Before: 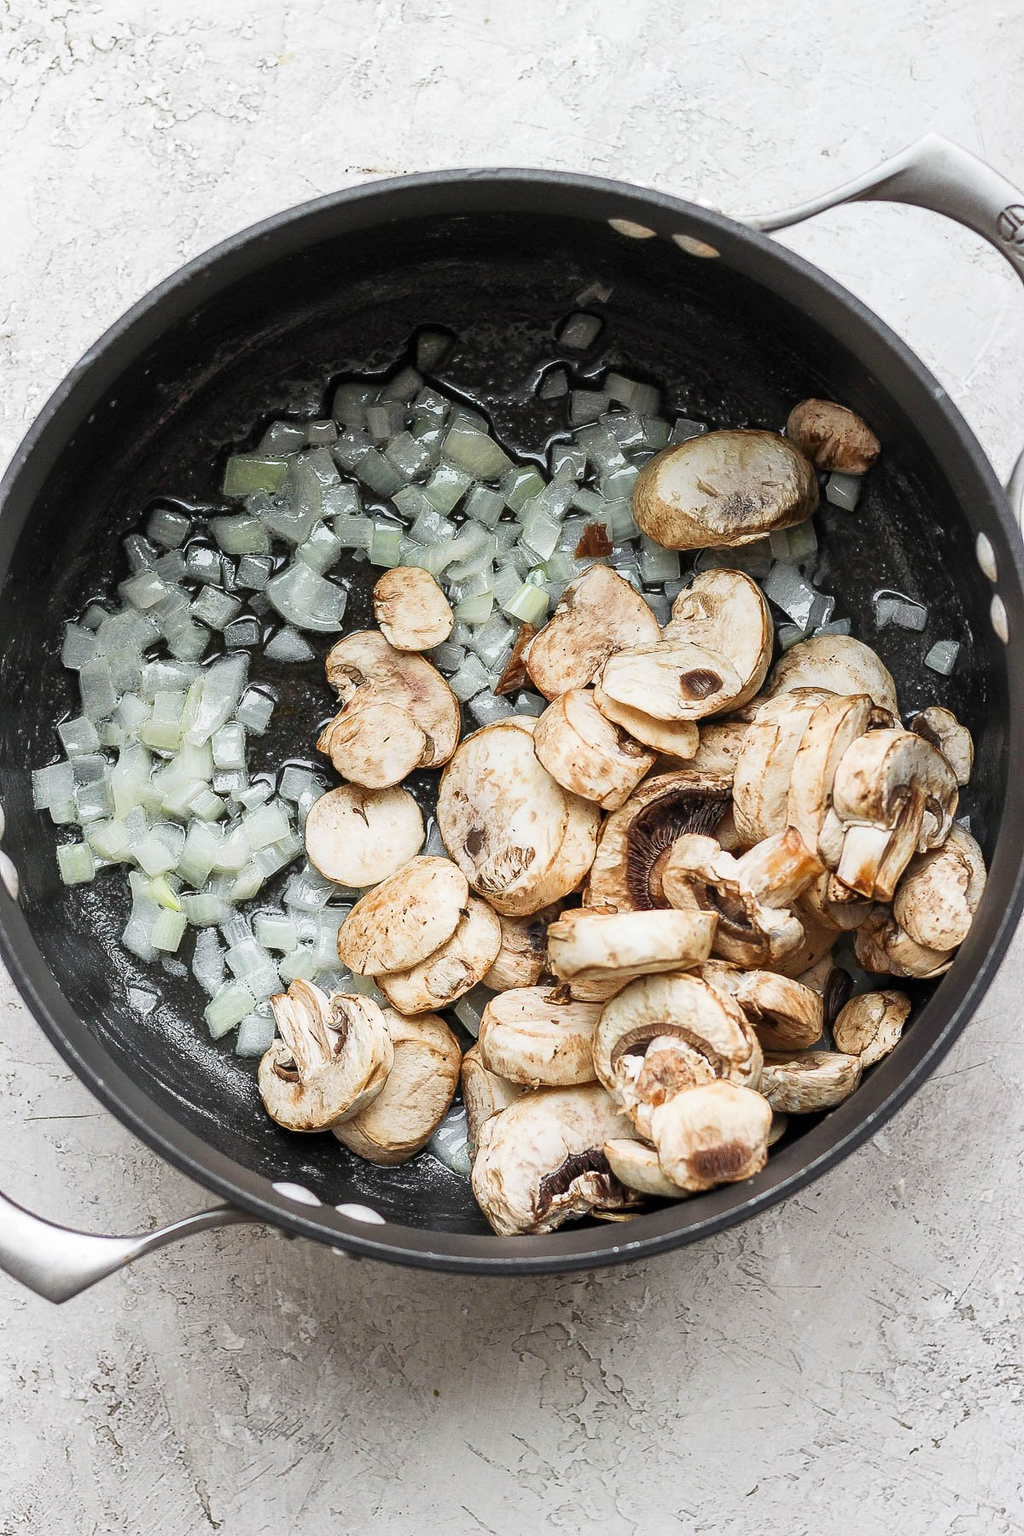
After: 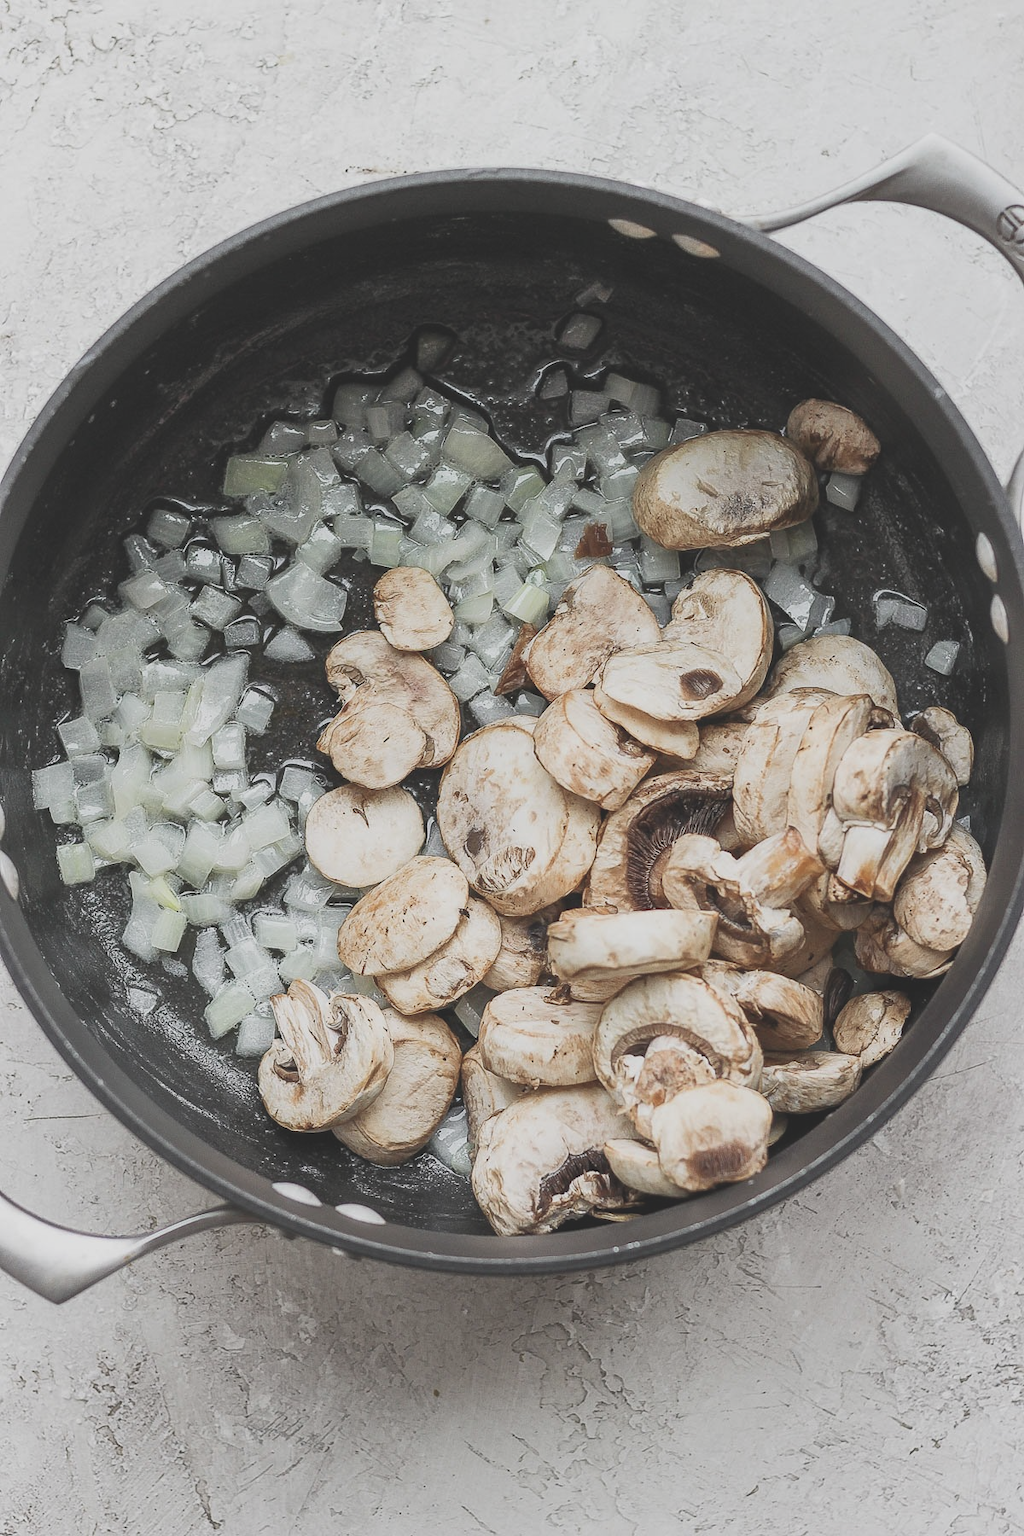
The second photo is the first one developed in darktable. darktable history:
contrast brightness saturation: contrast -0.249, saturation -0.42
exposure: black level correction -0.005, exposure 0.048 EV, compensate highlight preservation false
